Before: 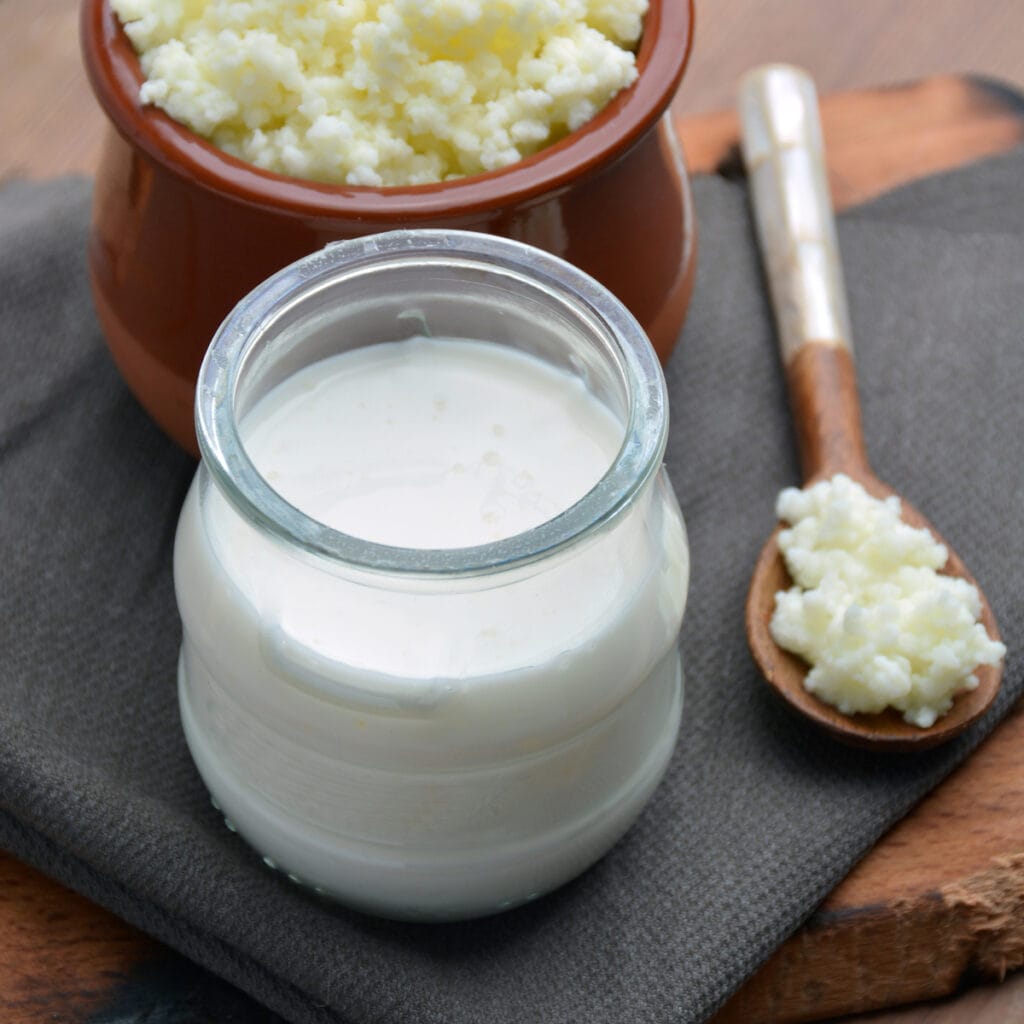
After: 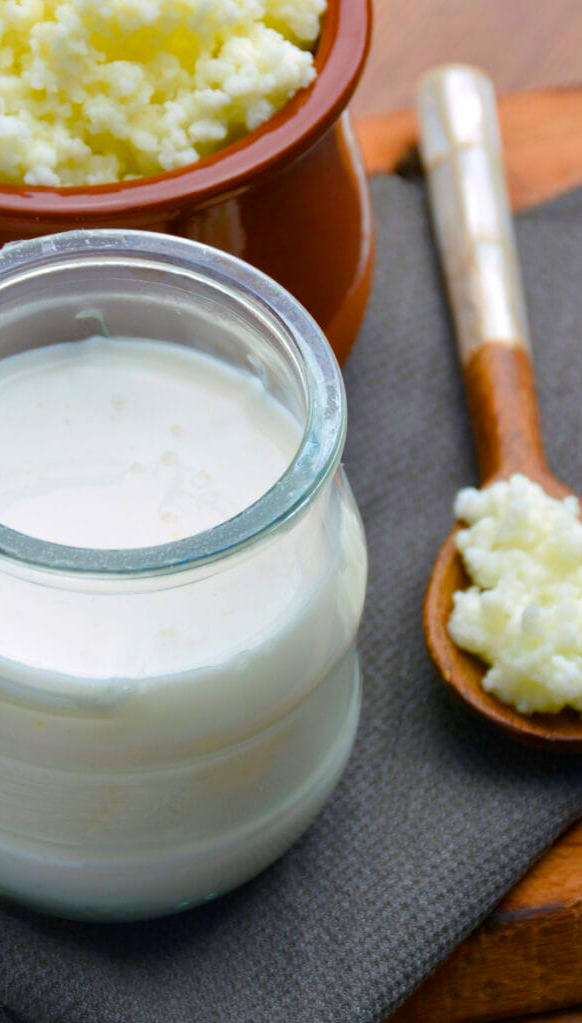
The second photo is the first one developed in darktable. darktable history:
crop: left 31.45%, top 0.003%, right 11.704%
color balance rgb: power › hue 312.11°, linear chroma grading › global chroma 16.764%, perceptual saturation grading › global saturation 20%, perceptual saturation grading › highlights -25.817%, perceptual saturation grading › shadows 49.673%, global vibrance 30.006%
